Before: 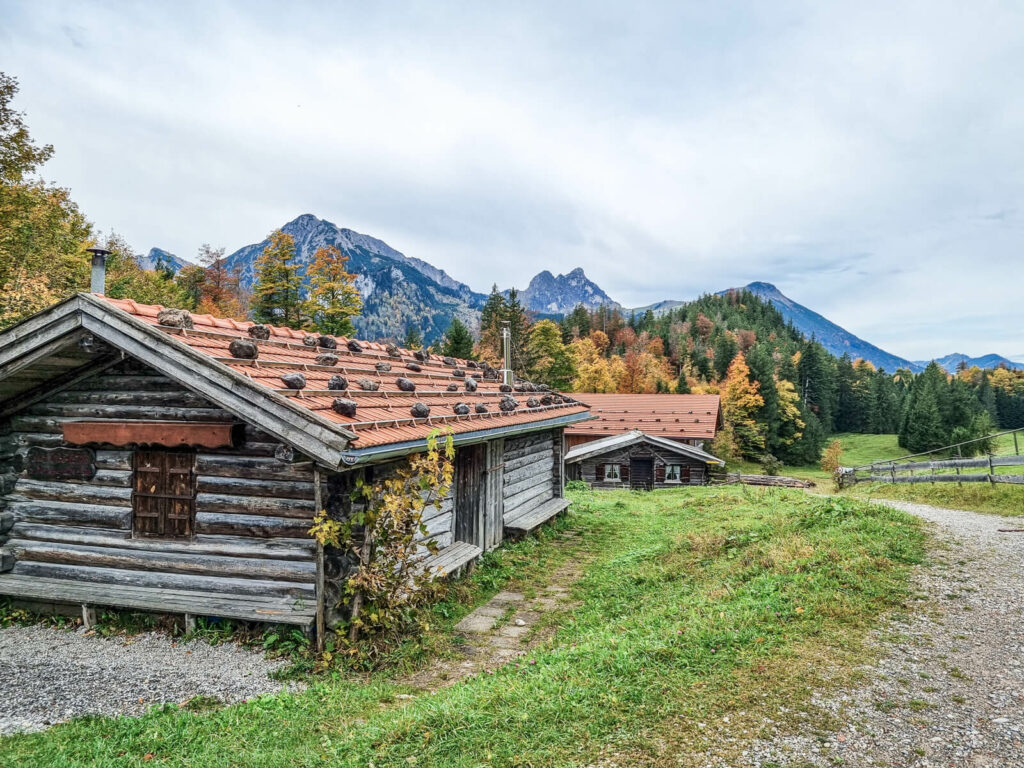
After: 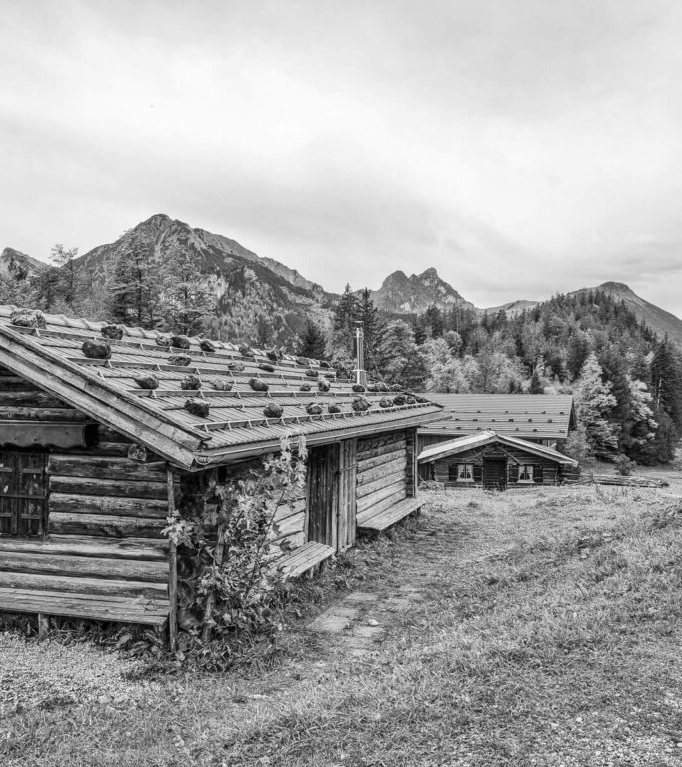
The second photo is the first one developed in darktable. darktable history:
crop and rotate: left 14.385%, right 18.948%
monochrome: a -4.13, b 5.16, size 1
